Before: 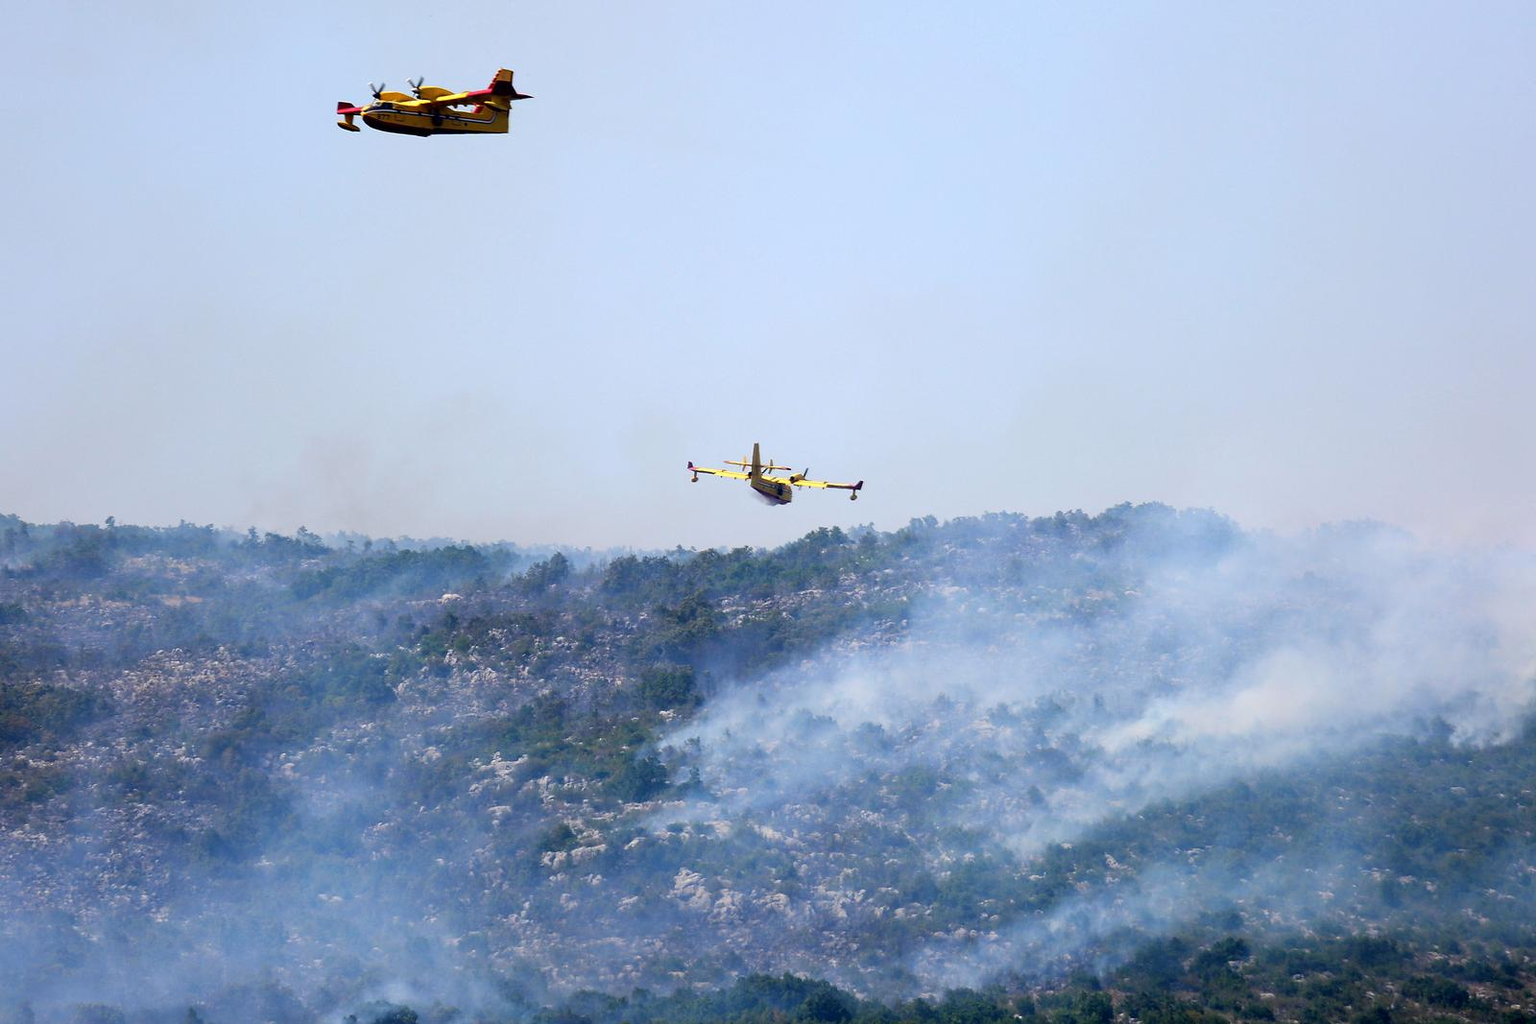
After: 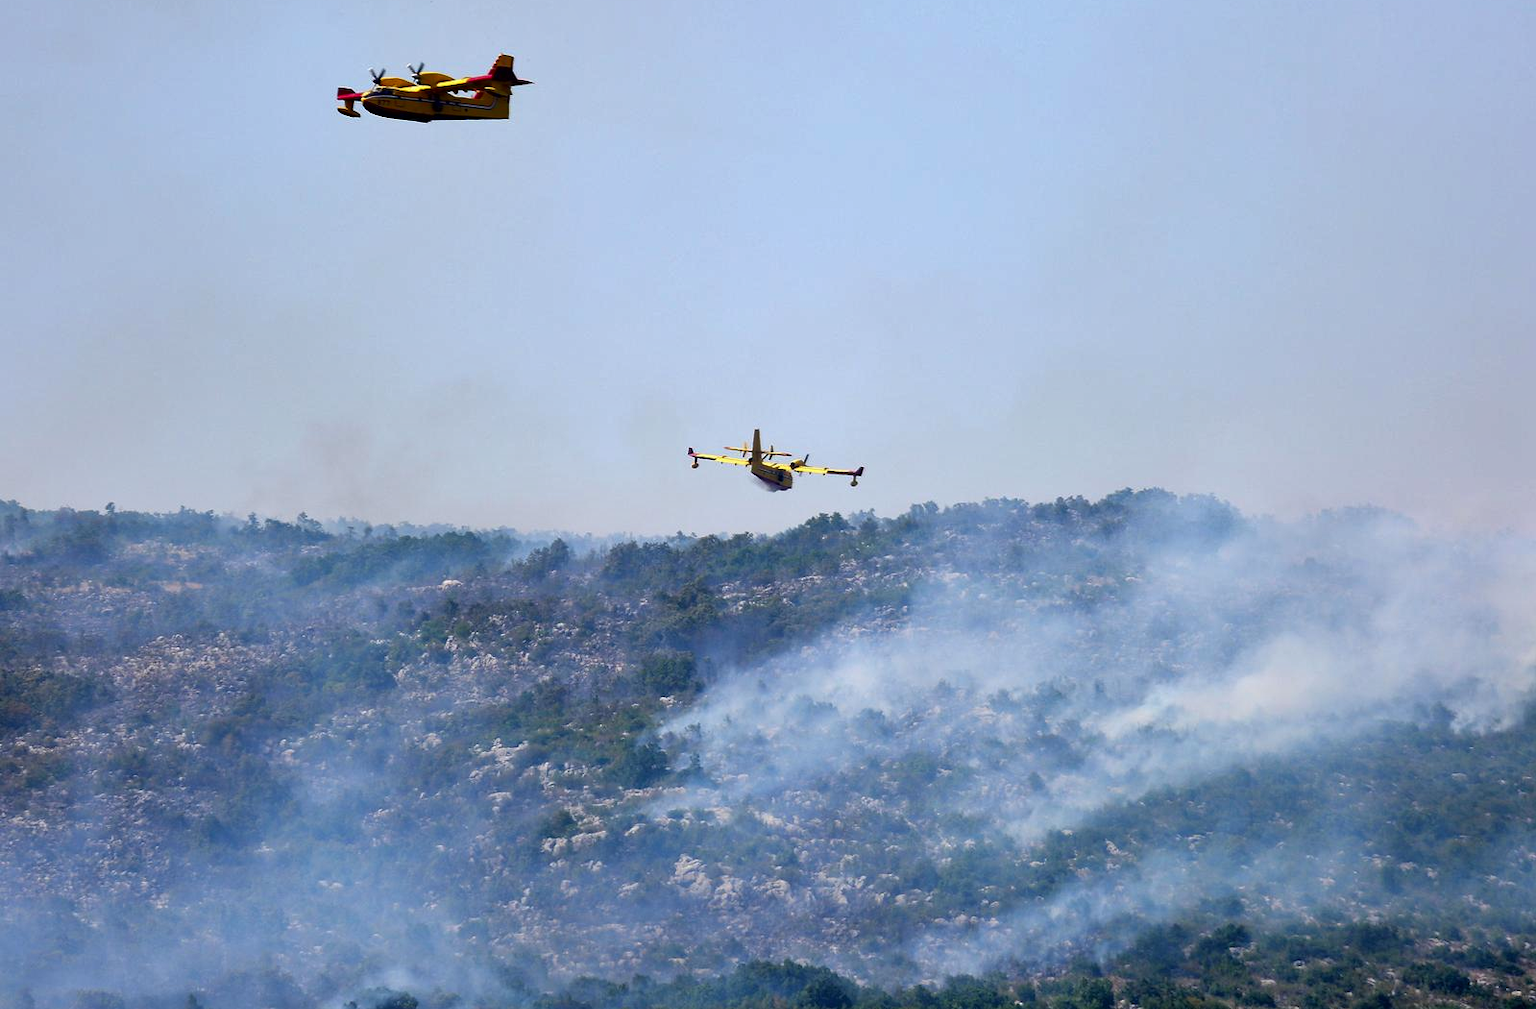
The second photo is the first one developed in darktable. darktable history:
shadows and highlights: soften with gaussian
crop: top 1.444%, right 0.011%
